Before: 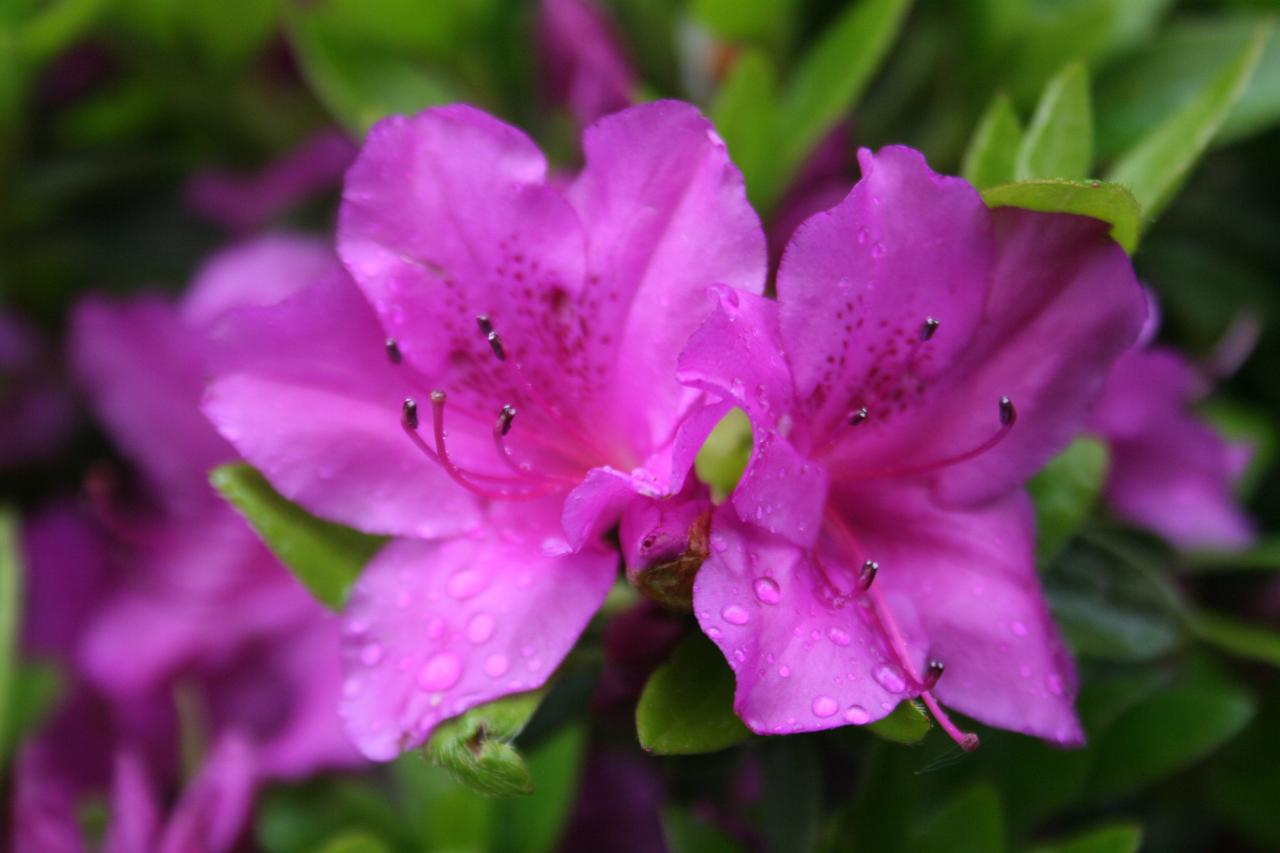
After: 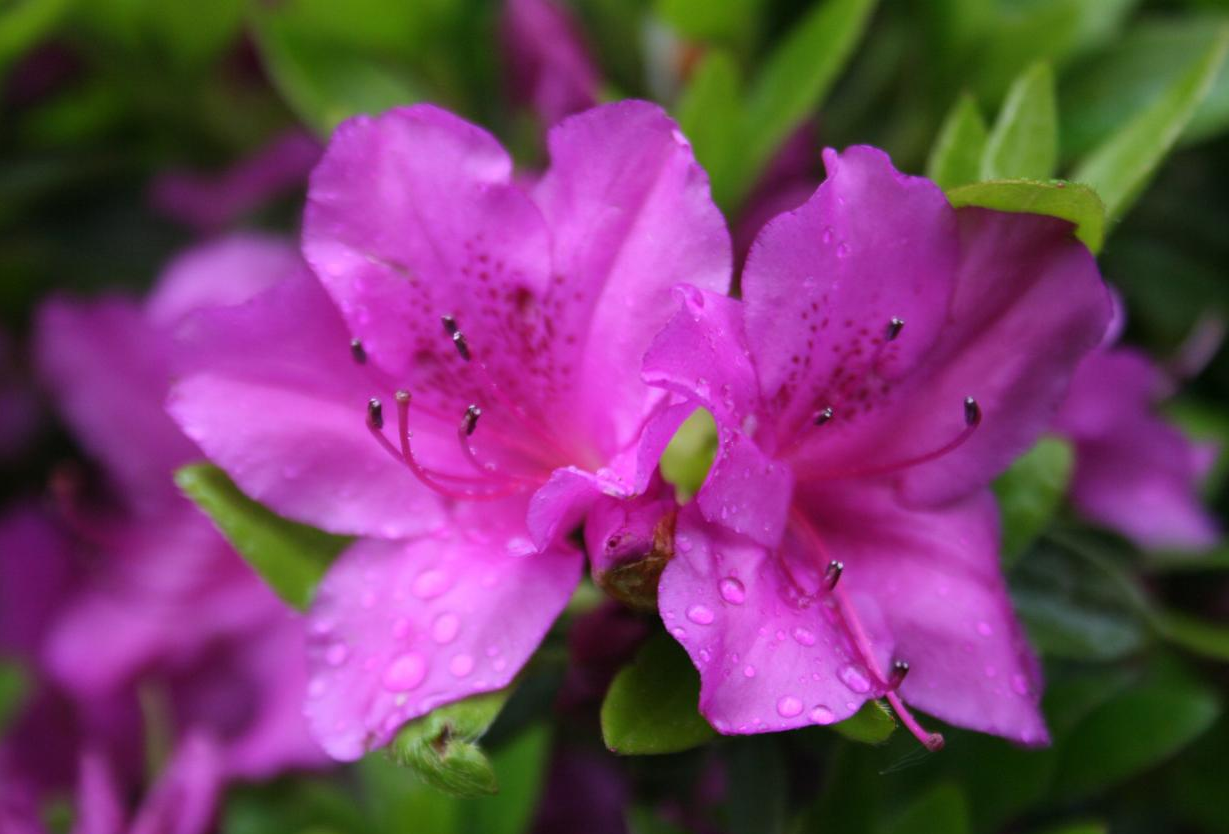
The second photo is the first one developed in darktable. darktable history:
color correction: highlights b* 0.052
crop and rotate: left 2.752%, right 1.202%, bottom 2.2%
